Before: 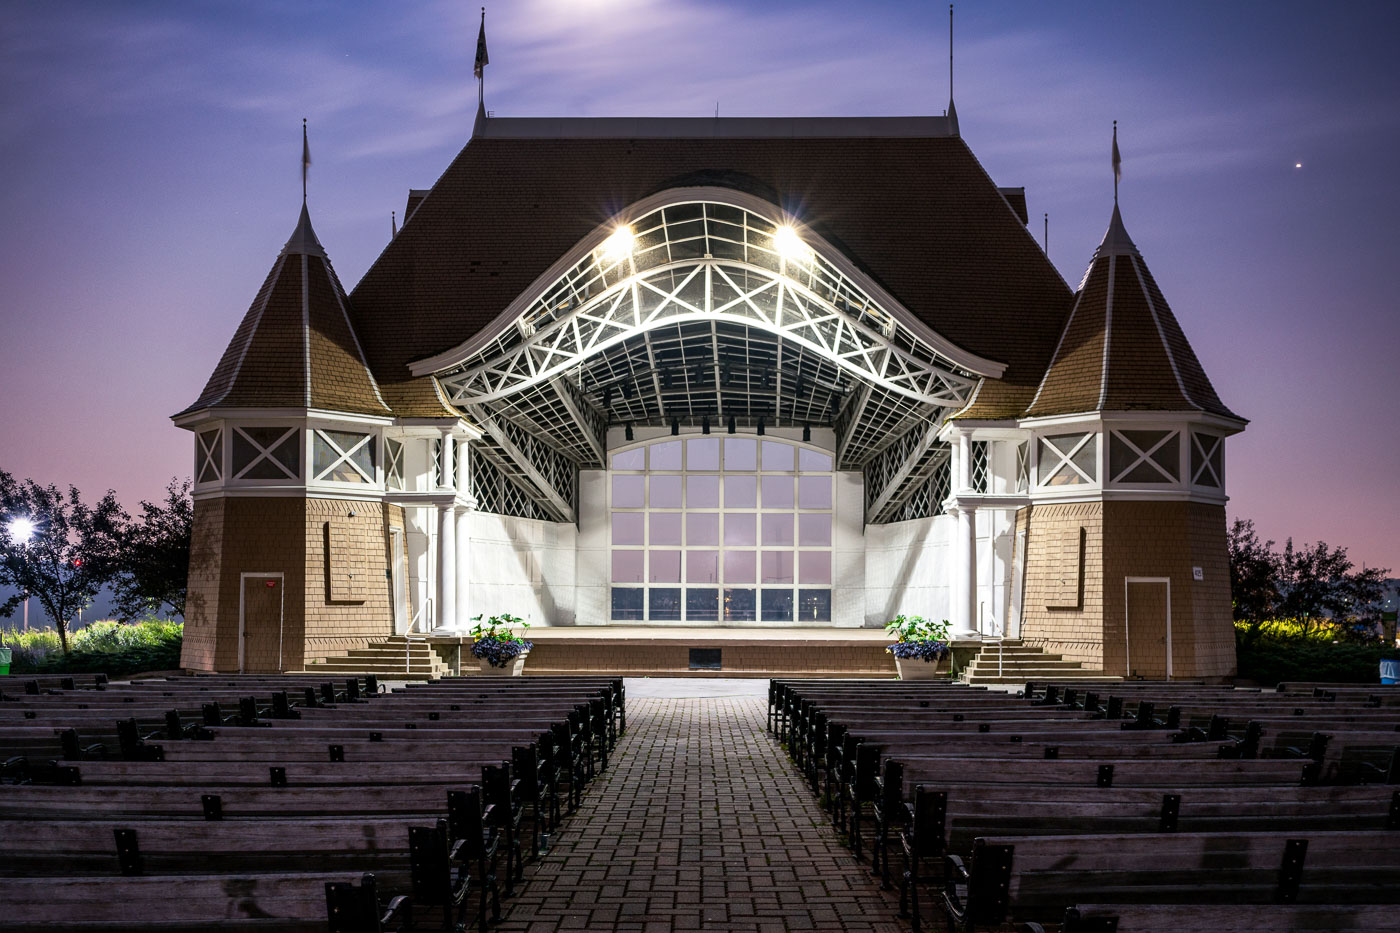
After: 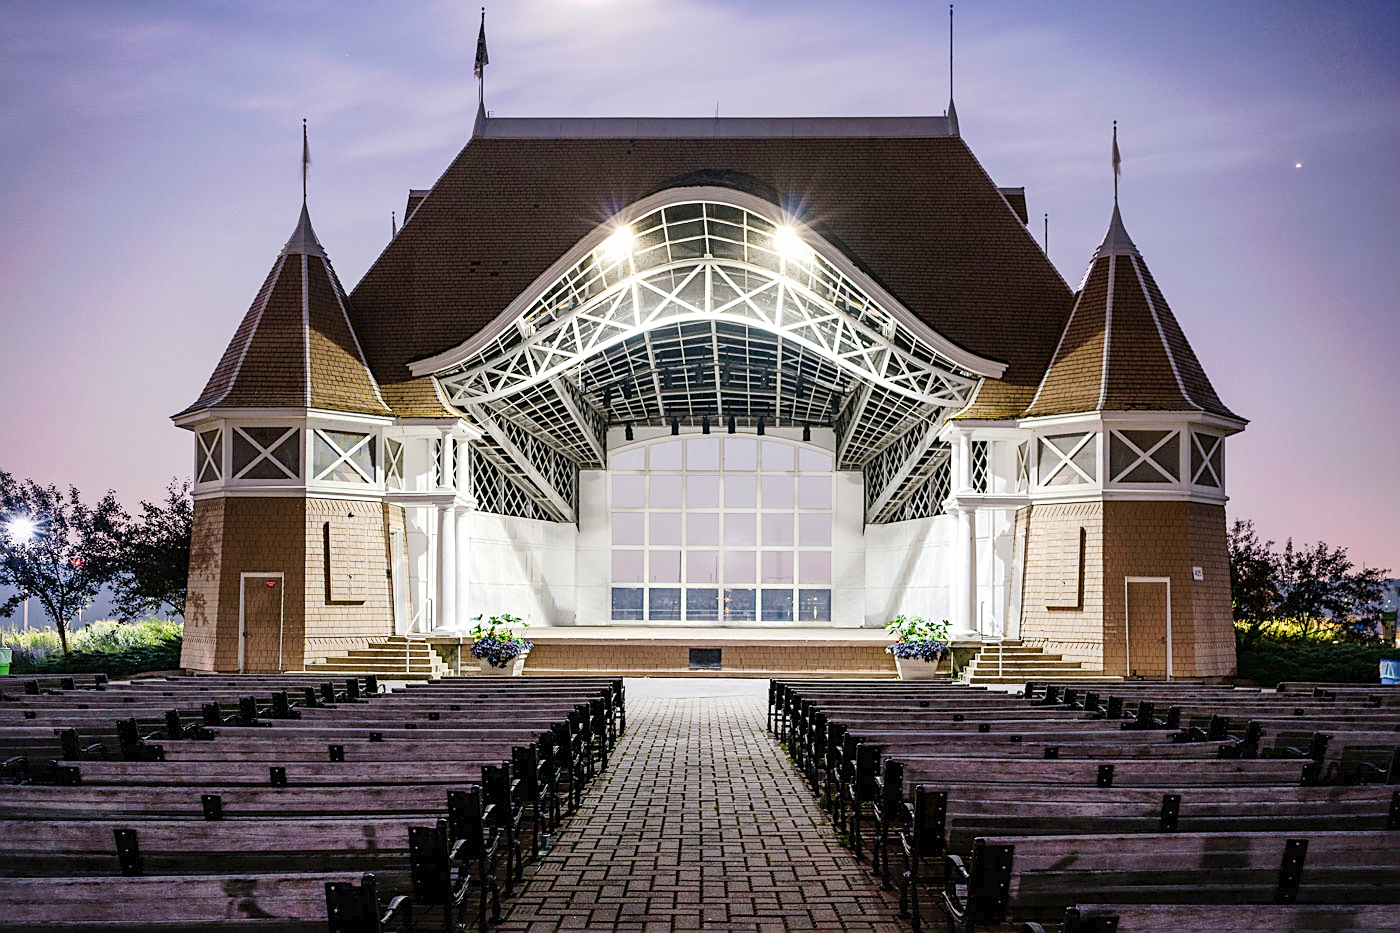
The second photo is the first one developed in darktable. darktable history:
sharpen: on, module defaults
tone curve: curves: ch0 [(0, 0) (0.003, 0.021) (0.011, 0.033) (0.025, 0.059) (0.044, 0.097) (0.069, 0.141) (0.1, 0.186) (0.136, 0.237) (0.177, 0.298) (0.224, 0.378) (0.277, 0.47) (0.335, 0.542) (0.399, 0.605) (0.468, 0.678) (0.543, 0.724) (0.623, 0.787) (0.709, 0.829) (0.801, 0.875) (0.898, 0.912) (1, 1)], preserve colors none
